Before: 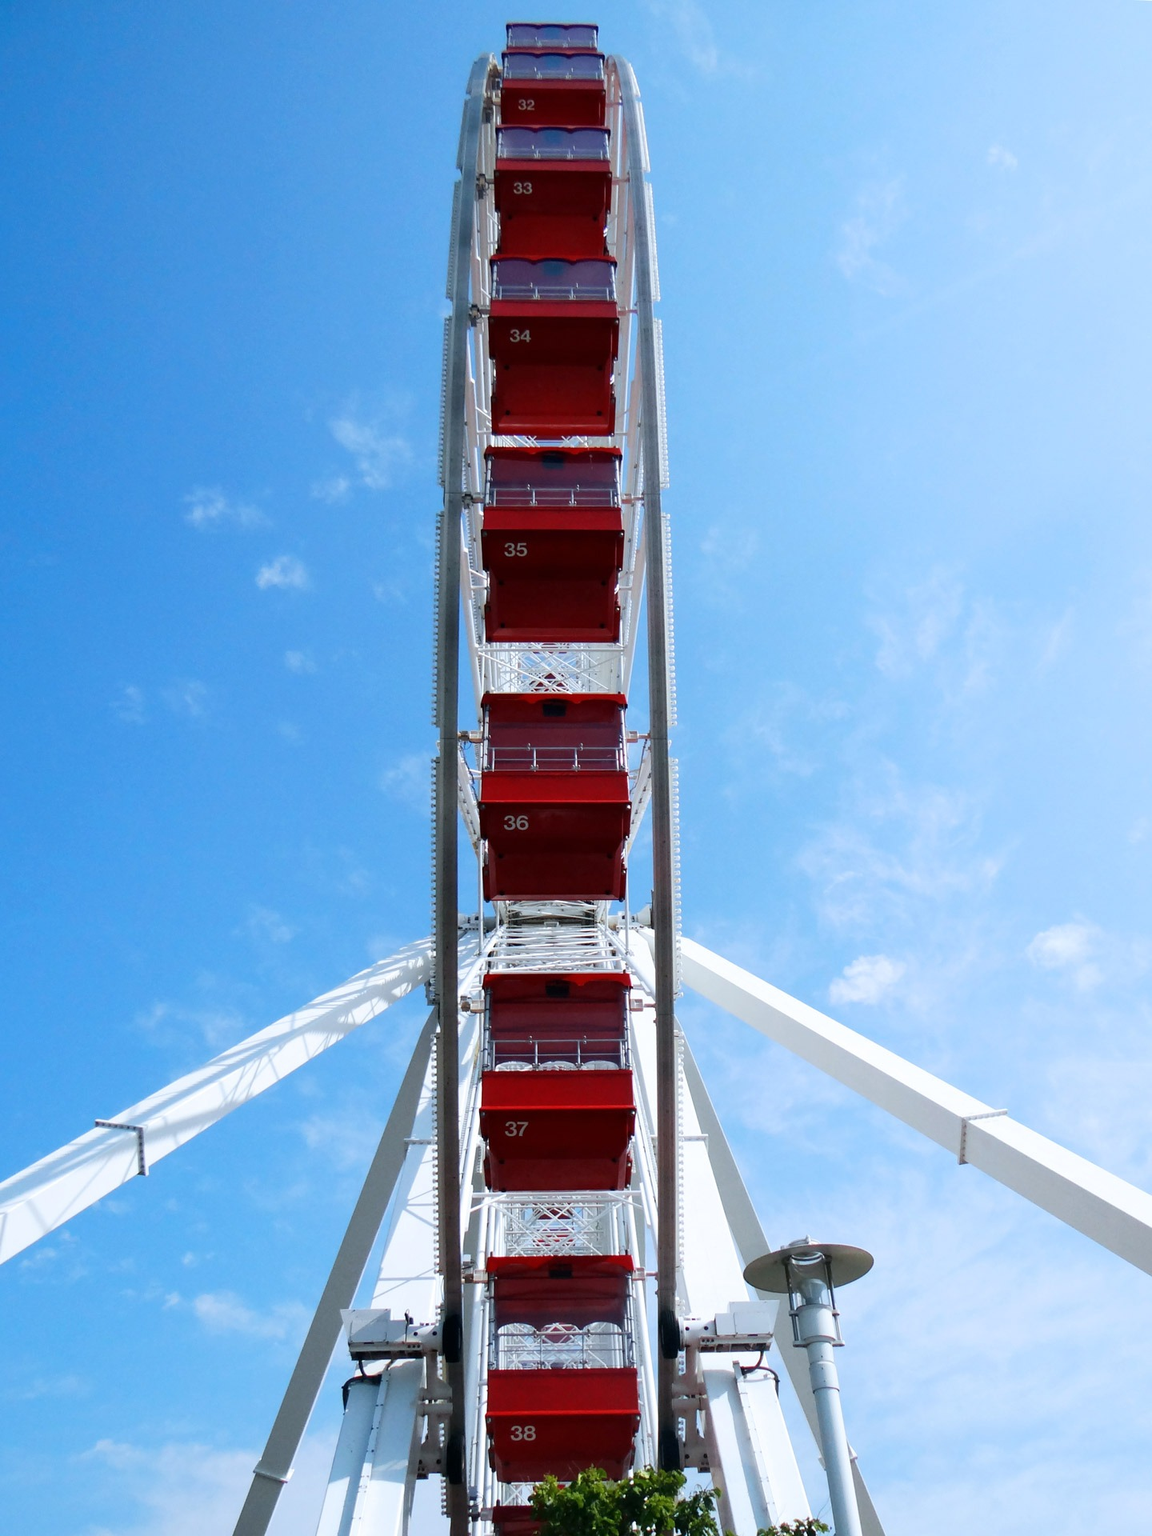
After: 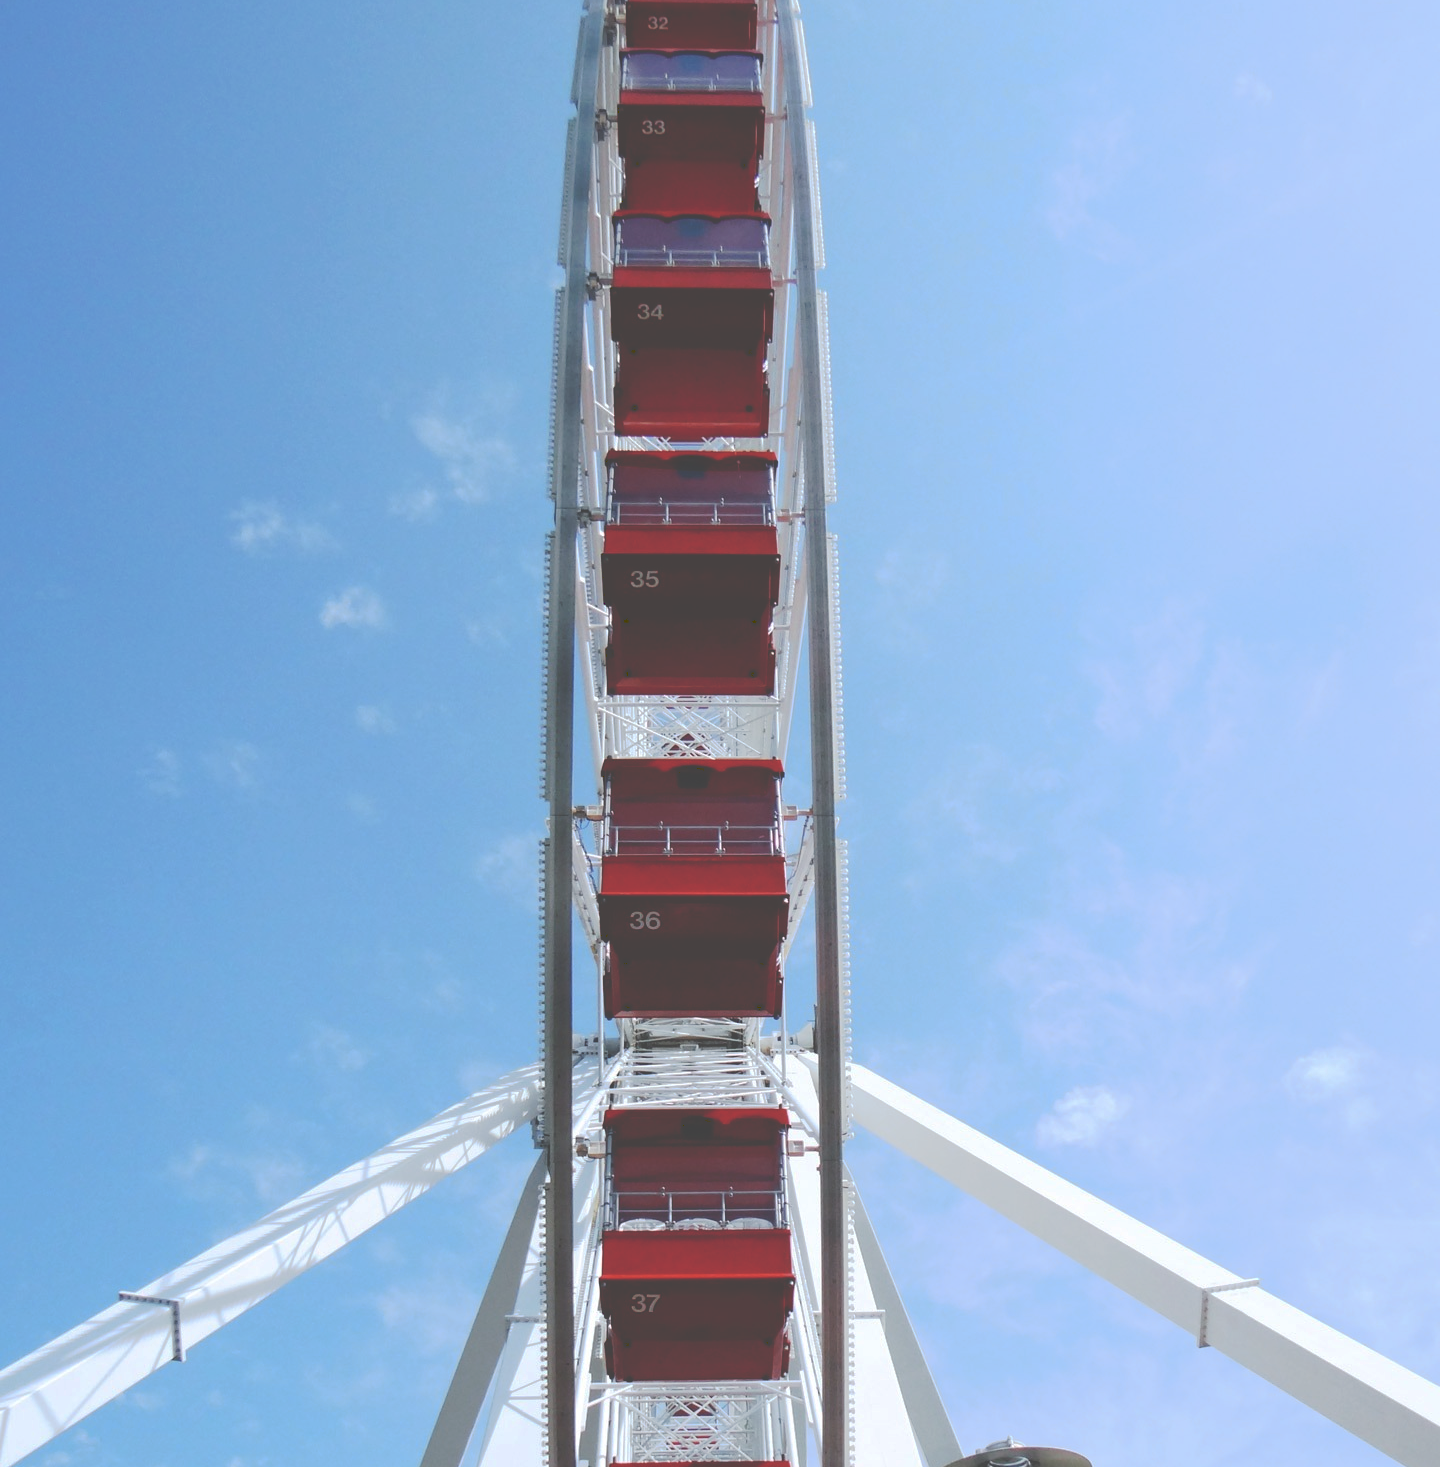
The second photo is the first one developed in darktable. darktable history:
tone curve: curves: ch0 [(0, 0) (0.003, 0.277) (0.011, 0.277) (0.025, 0.279) (0.044, 0.282) (0.069, 0.286) (0.1, 0.289) (0.136, 0.294) (0.177, 0.318) (0.224, 0.345) (0.277, 0.379) (0.335, 0.425) (0.399, 0.481) (0.468, 0.542) (0.543, 0.594) (0.623, 0.662) (0.709, 0.731) (0.801, 0.792) (0.898, 0.851) (1, 1)], preserve colors none
crop: top 5.647%, bottom 17.919%
